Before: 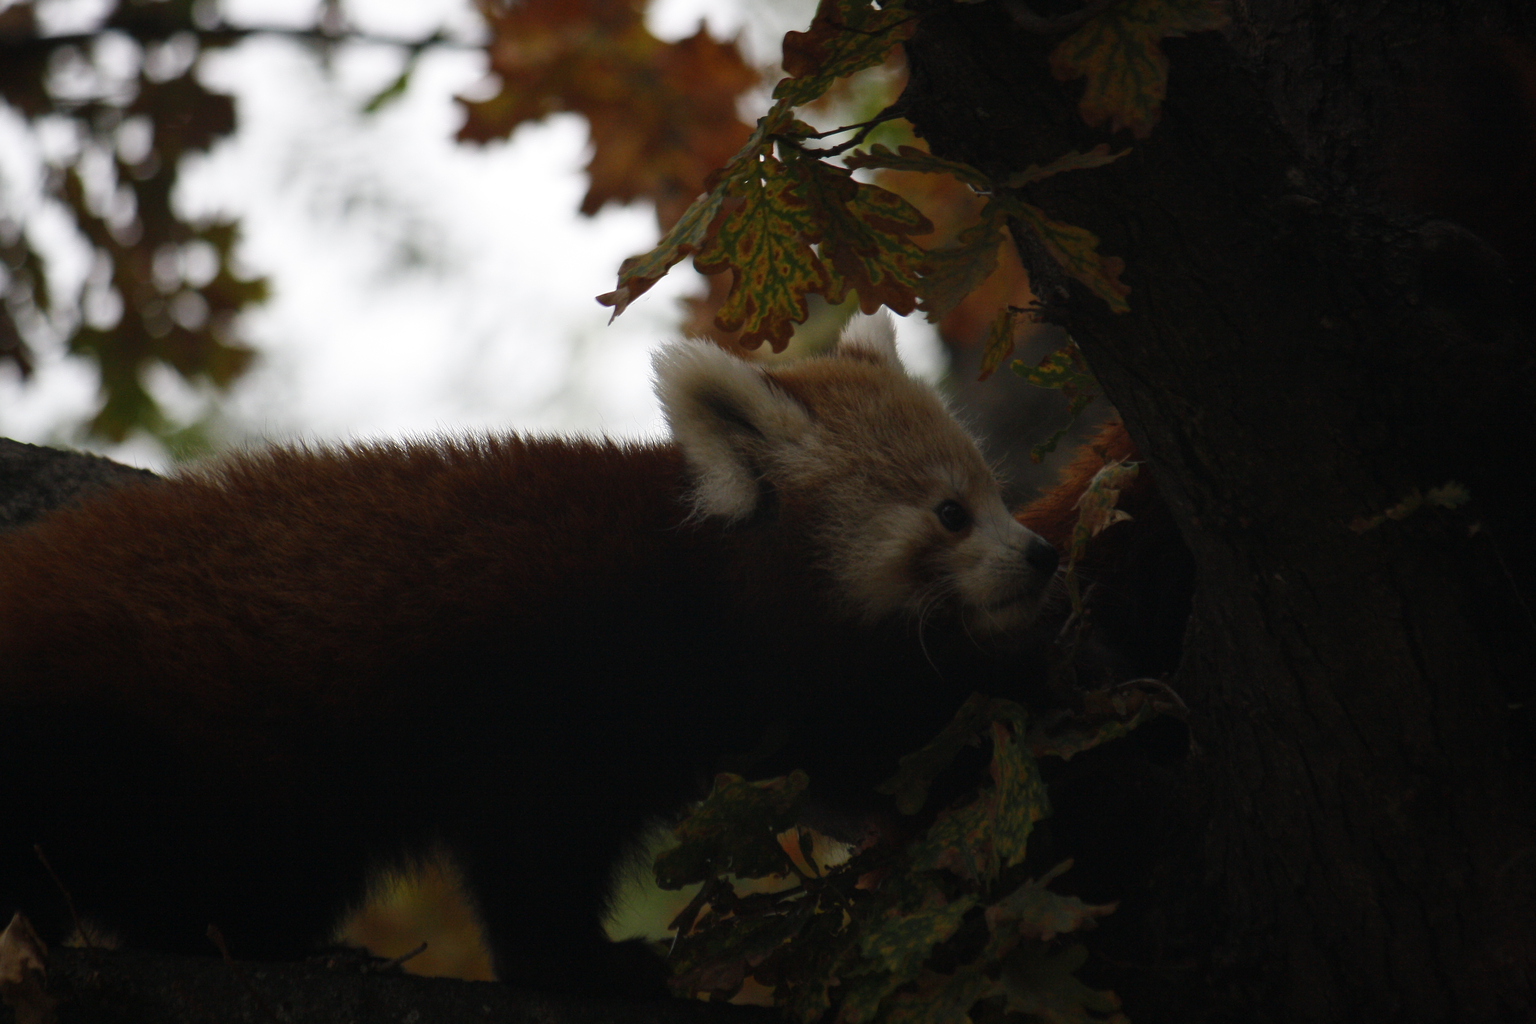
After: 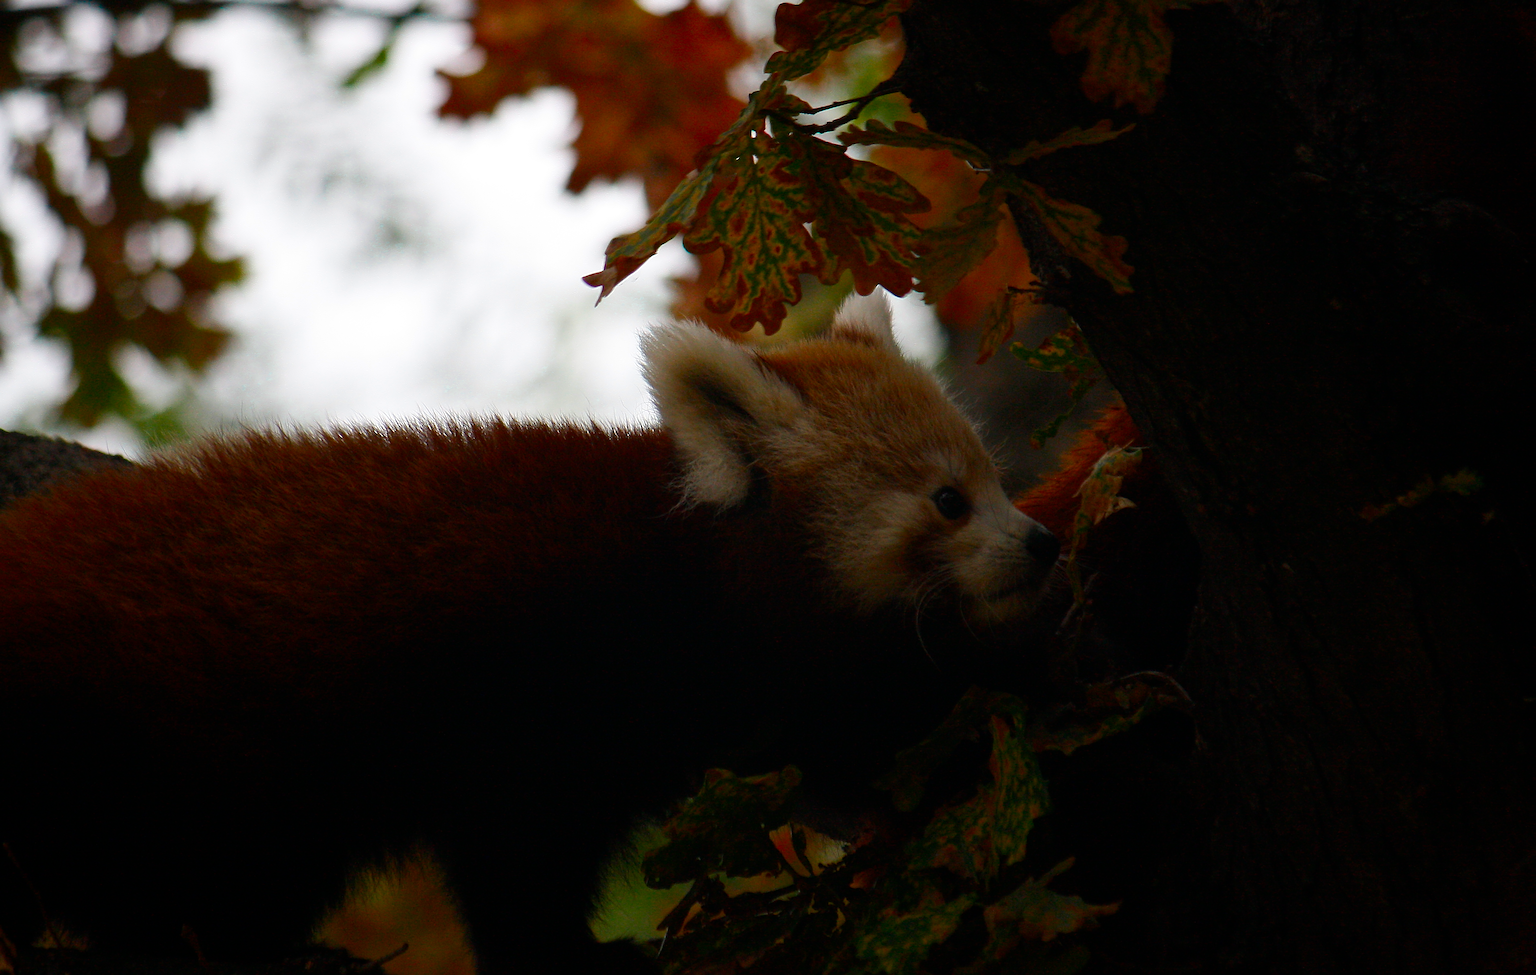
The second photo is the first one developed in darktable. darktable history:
color zones: curves: ch0 [(0.25, 0.5) (0.423, 0.5) (0.443, 0.5) (0.521, 0.756) (0.568, 0.5) (0.576, 0.5) (0.75, 0.5)]; ch1 [(0.25, 0.5) (0.423, 0.5) (0.443, 0.5) (0.539, 0.873) (0.624, 0.565) (0.631, 0.5) (0.75, 0.5)]
contrast brightness saturation: brightness -0.029, saturation 0.358
crop: left 2.065%, top 2.79%, right 0.986%, bottom 4.88%
sharpen: on, module defaults
